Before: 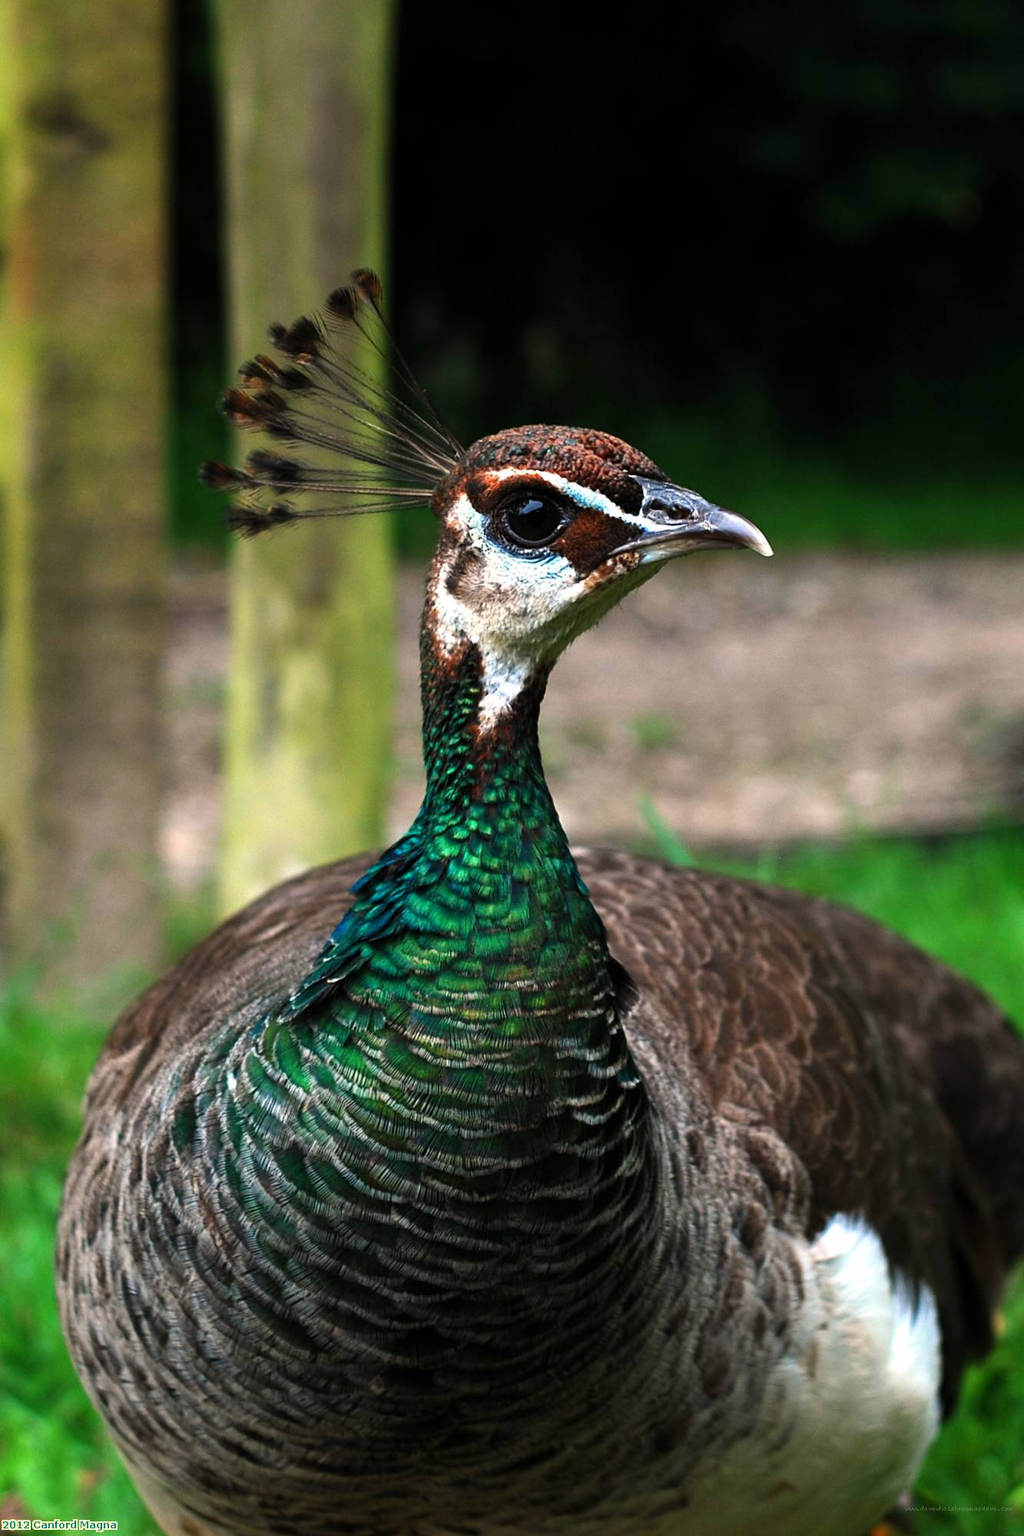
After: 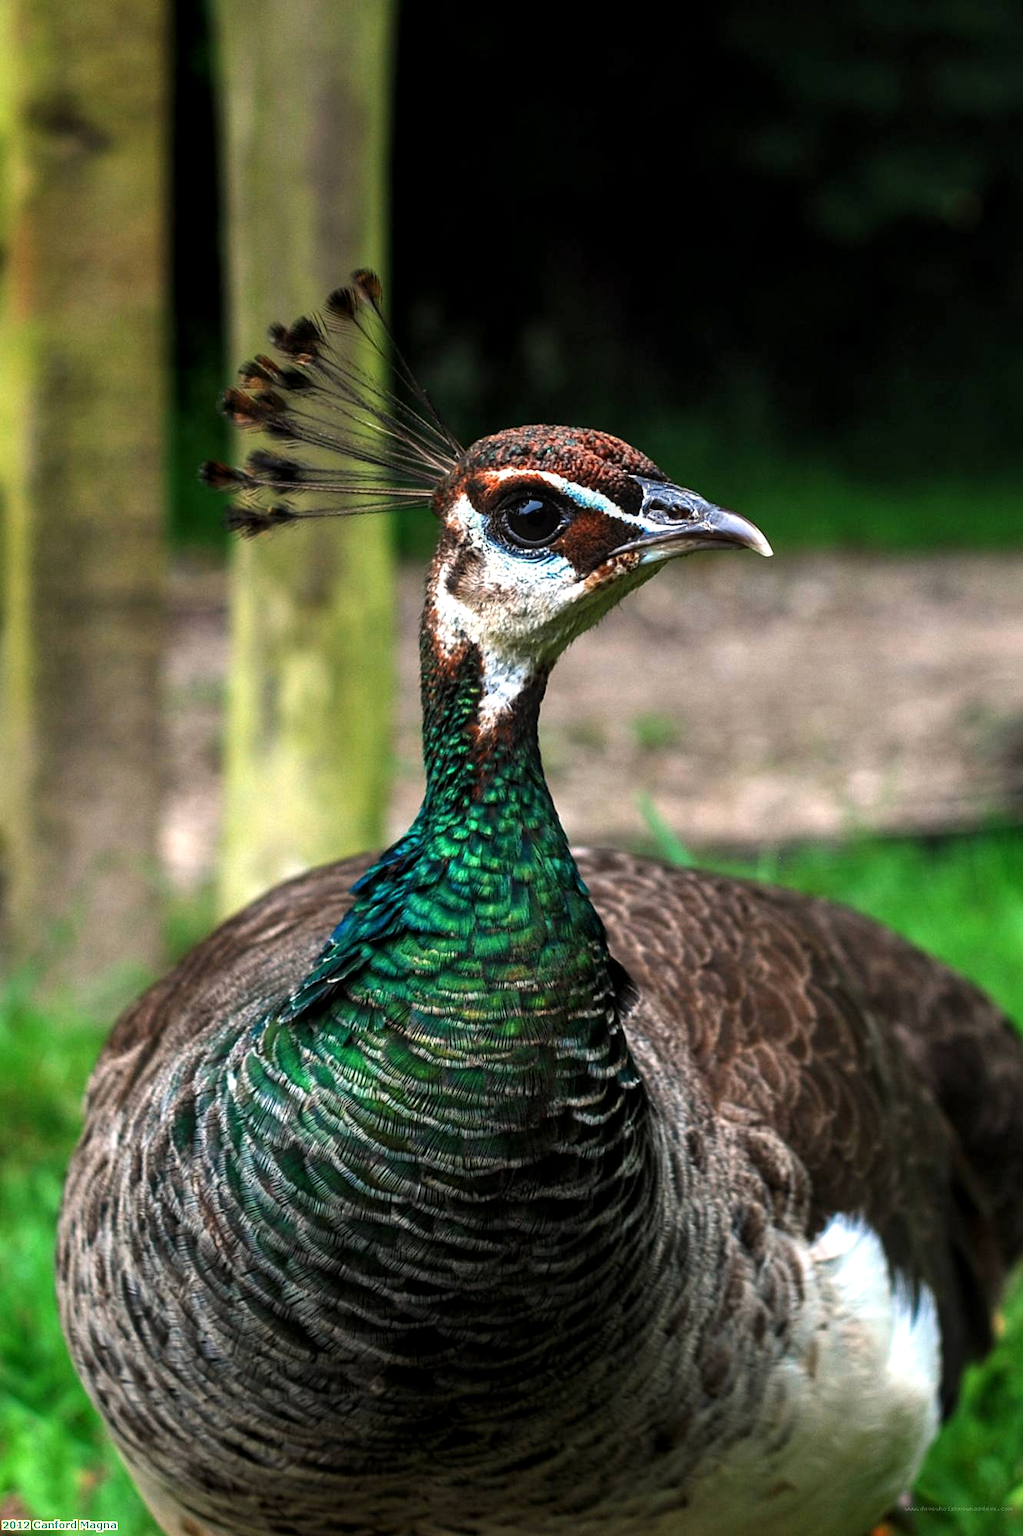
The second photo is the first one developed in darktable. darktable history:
local contrast: on, module defaults
exposure: exposure 0.2 EV, compensate highlight preservation false
levels: mode automatic, black 0.023%, white 99.97%, levels [0.062, 0.494, 0.925]
